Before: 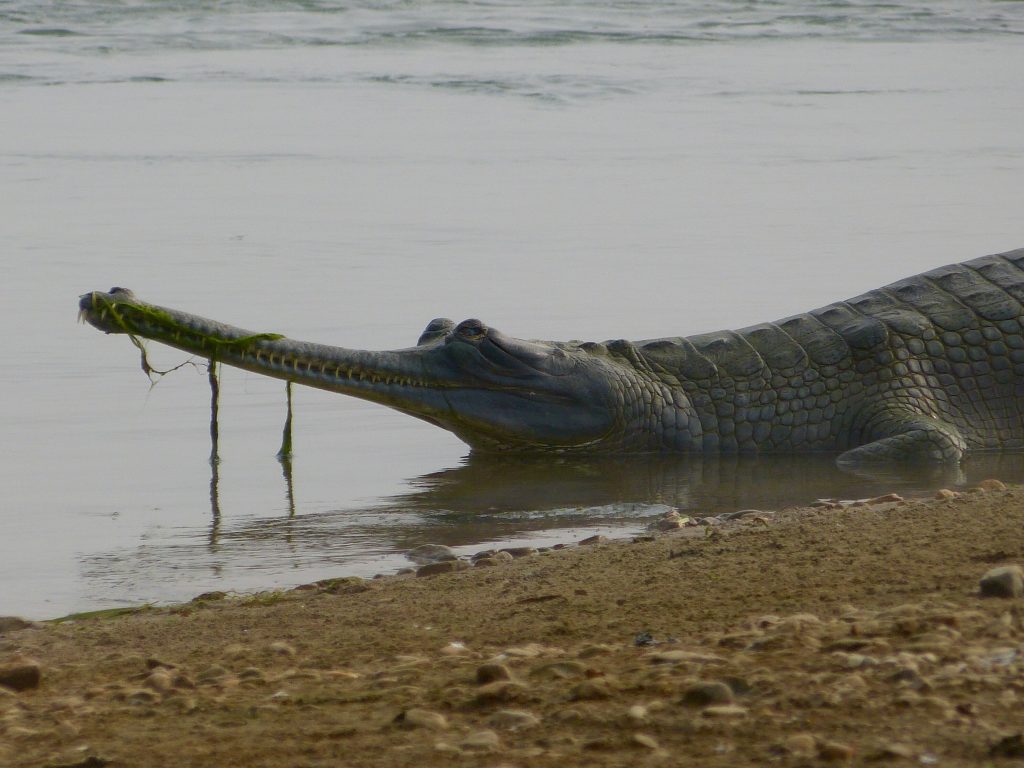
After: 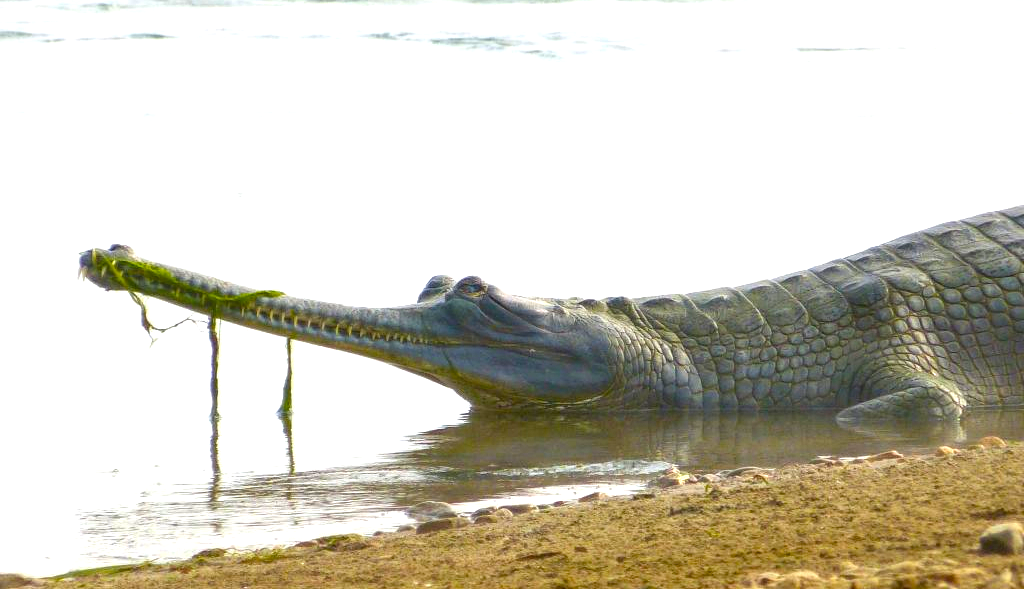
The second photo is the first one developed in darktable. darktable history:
crop: top 5.667%, bottom 17.637%
local contrast: on, module defaults
exposure: black level correction 0, exposure 1.5 EV, compensate highlight preservation false
color balance rgb: perceptual saturation grading › global saturation 30%, global vibrance 10%
